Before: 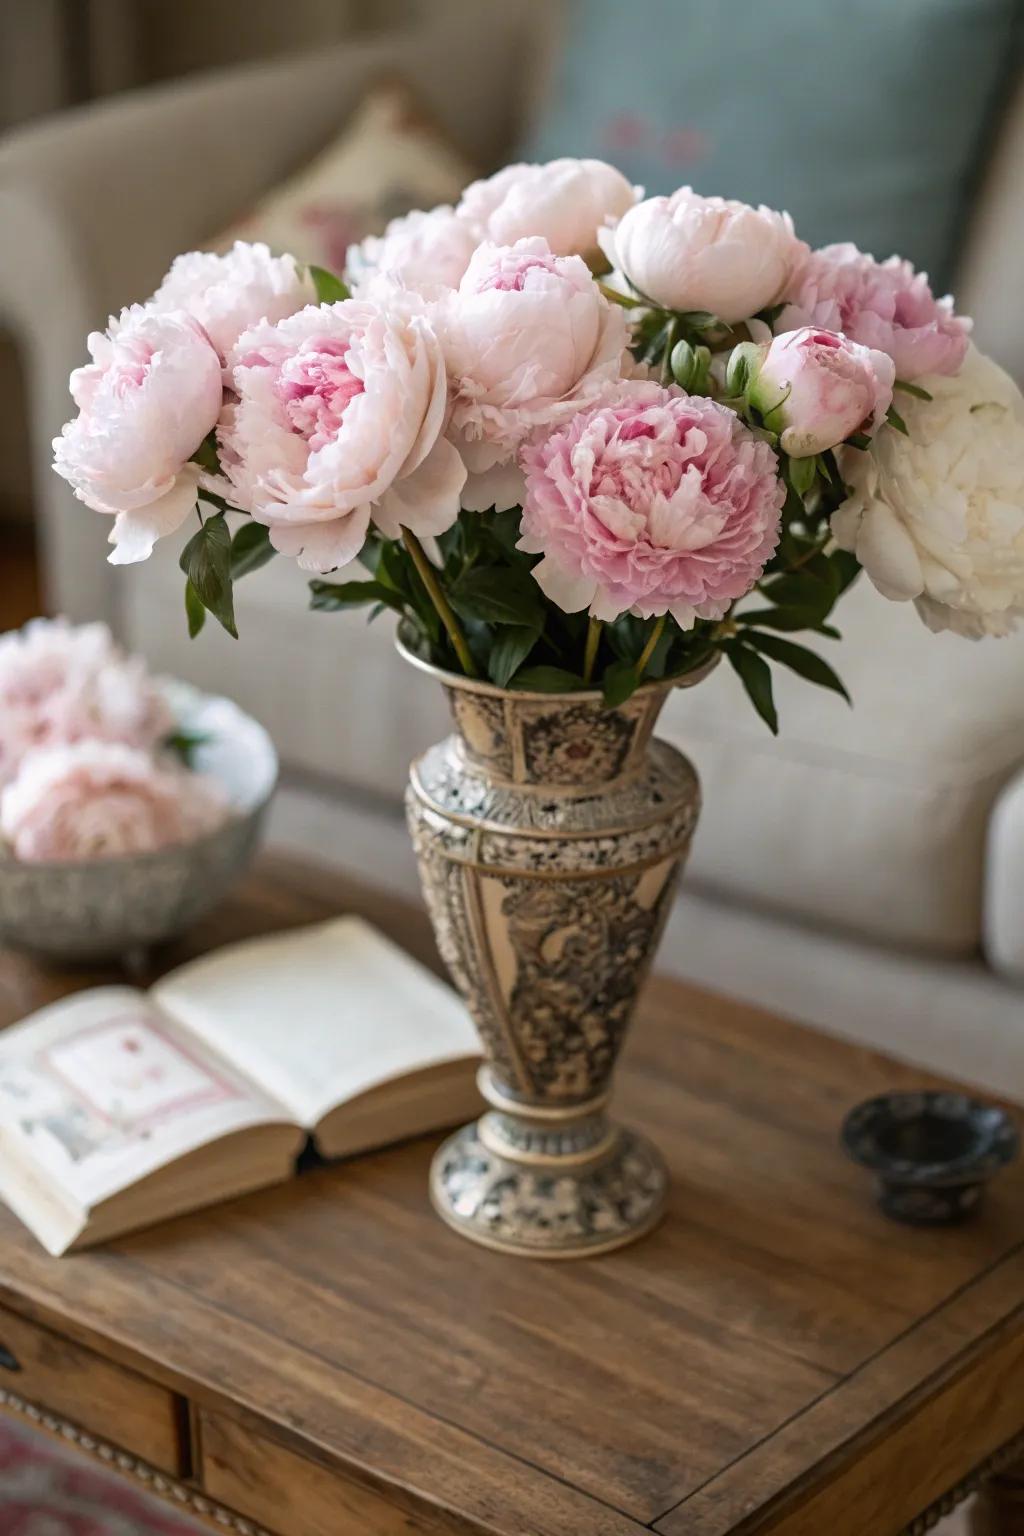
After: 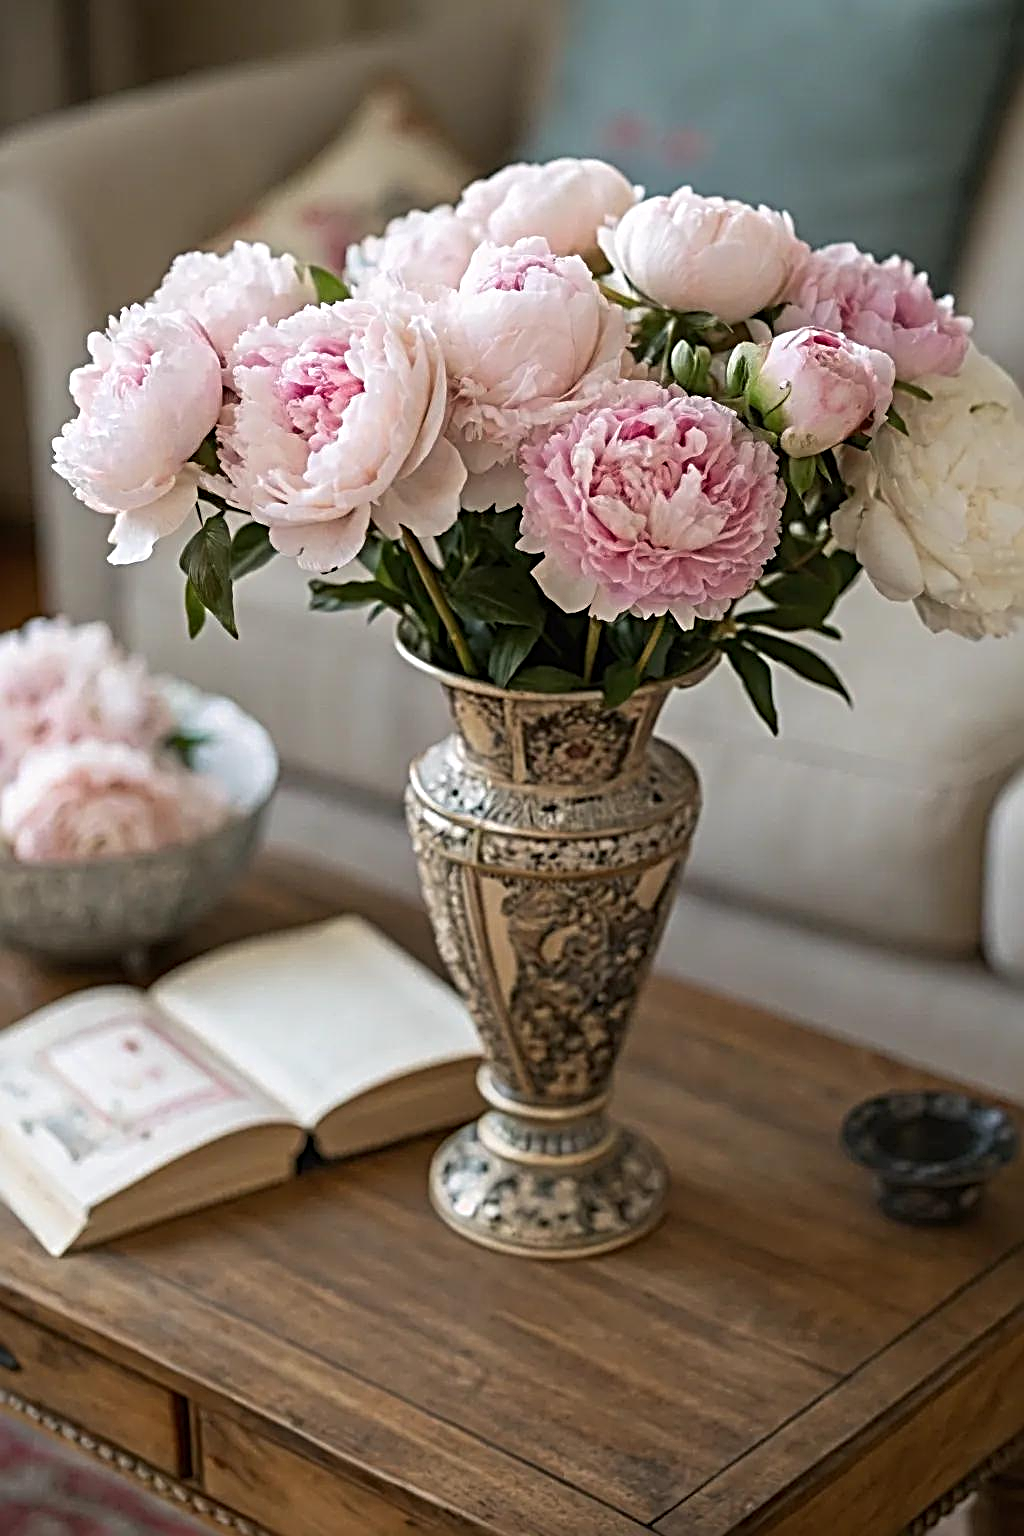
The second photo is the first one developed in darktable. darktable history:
sharpen: radius 3.714, amount 0.919
